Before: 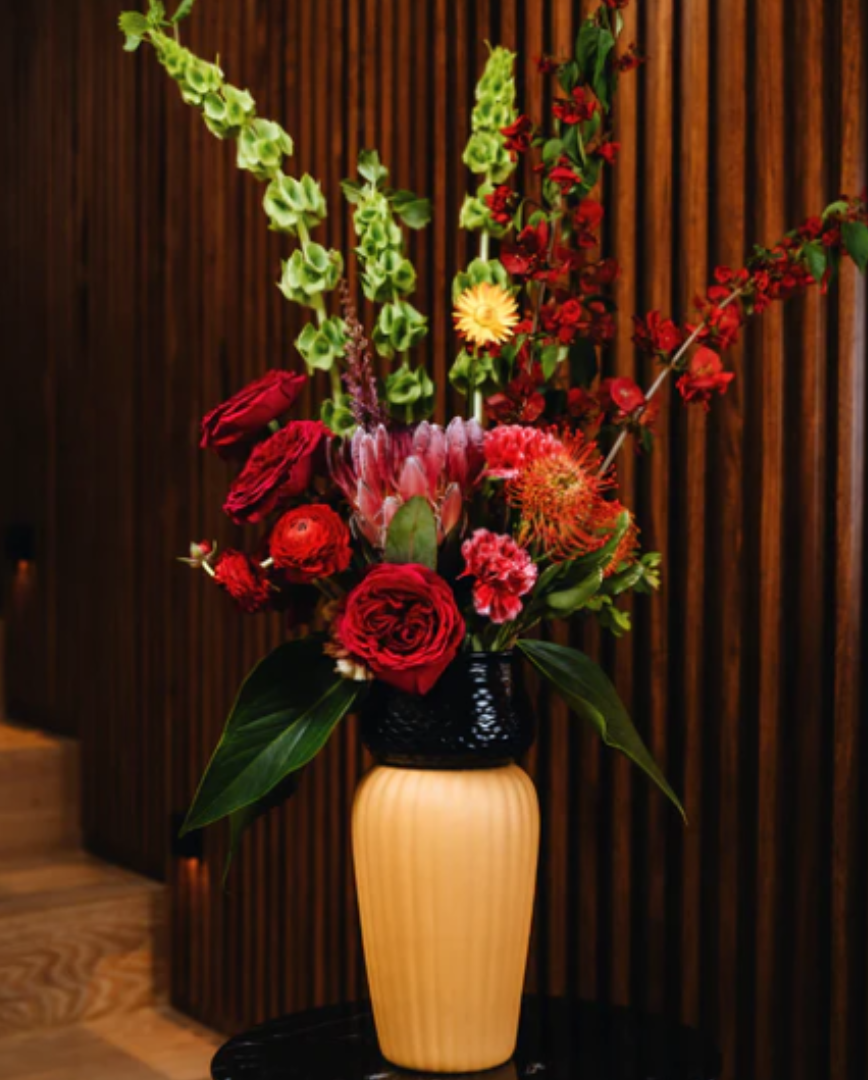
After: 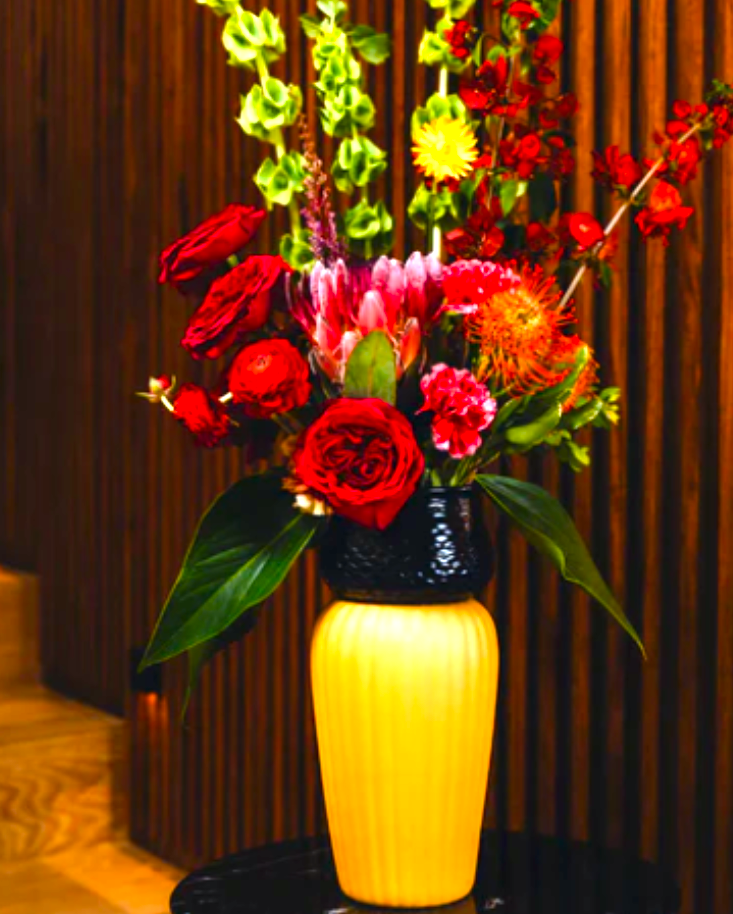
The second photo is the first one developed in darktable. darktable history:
exposure: black level correction 0, exposure 1.199 EV, compensate highlight preservation false
crop and rotate: left 4.818%, top 15.342%, right 10.668%
color balance rgb: shadows lift › chroma 1.973%, shadows lift › hue 263.7°, perceptual saturation grading › global saturation 28.642%, perceptual saturation grading › mid-tones 11.905%, perceptual saturation grading › shadows 11.375%, global vibrance 19.78%
